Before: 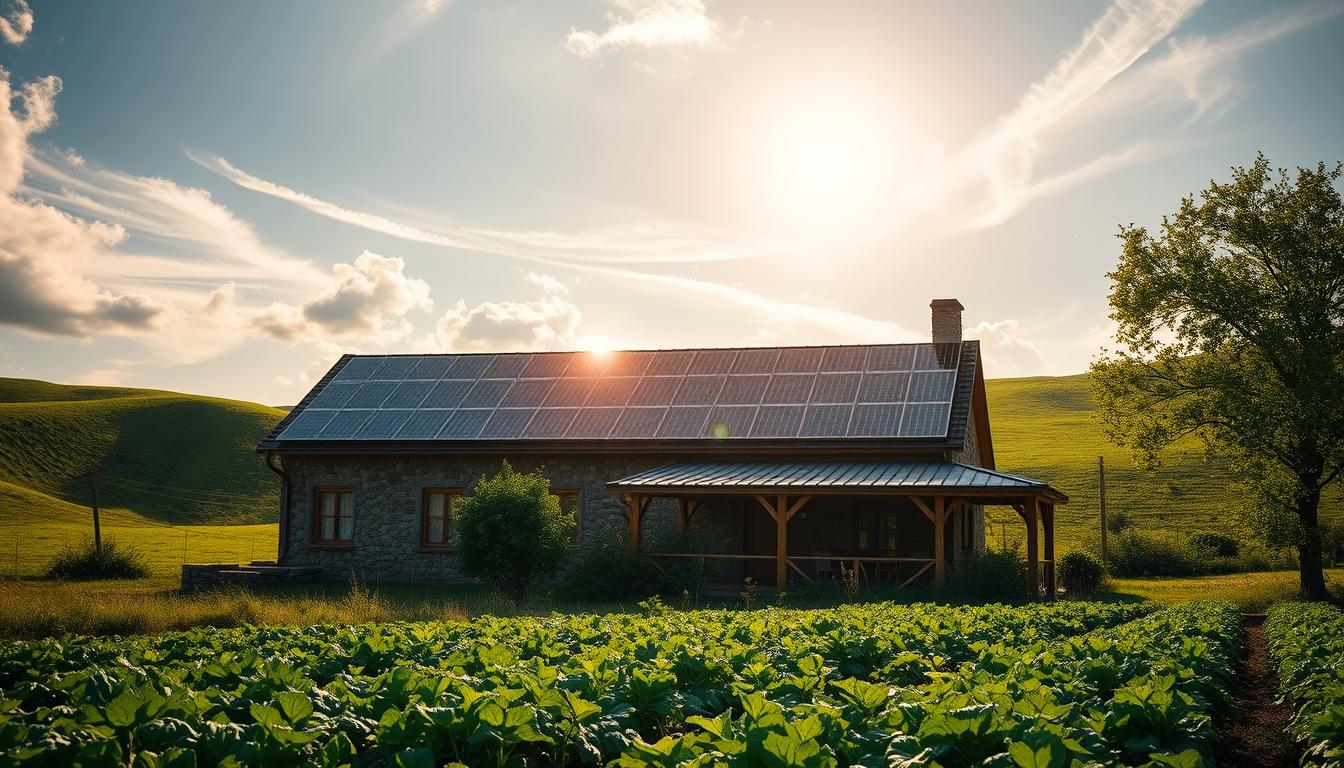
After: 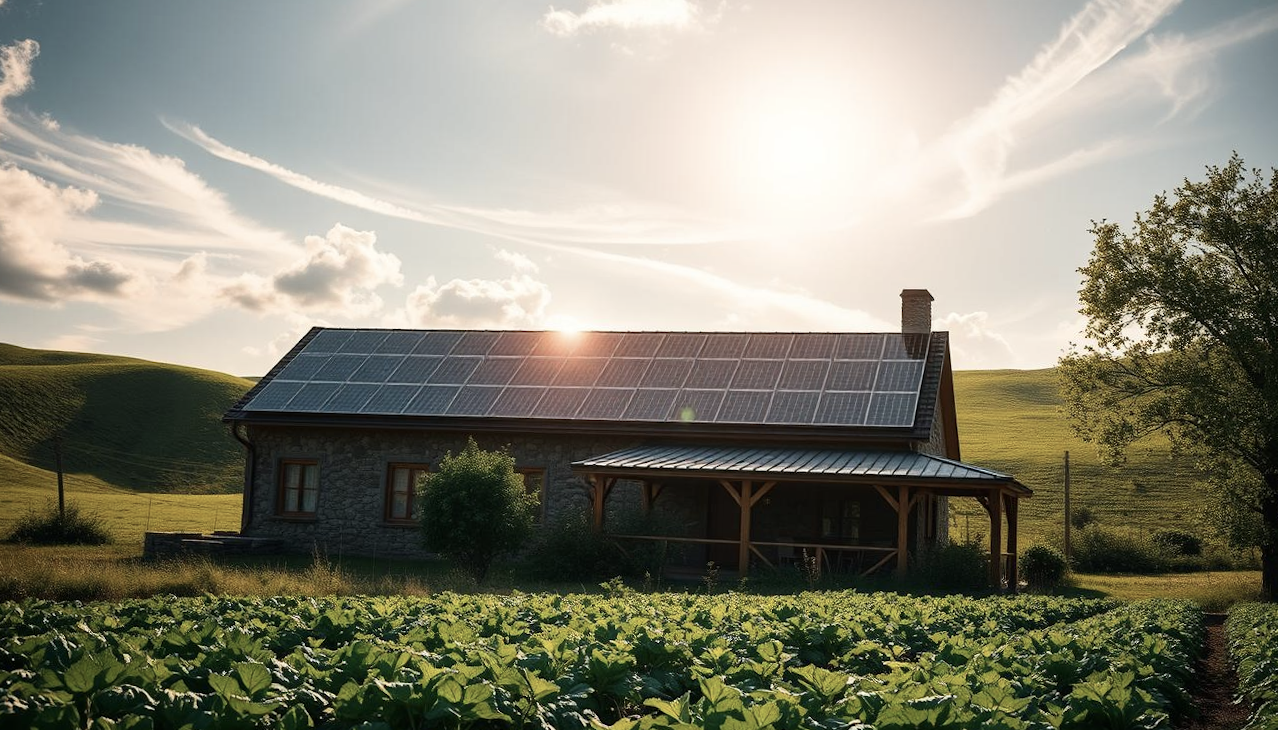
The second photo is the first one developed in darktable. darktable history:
crop and rotate: angle -1.69°
contrast brightness saturation: contrast 0.1, saturation -0.3
